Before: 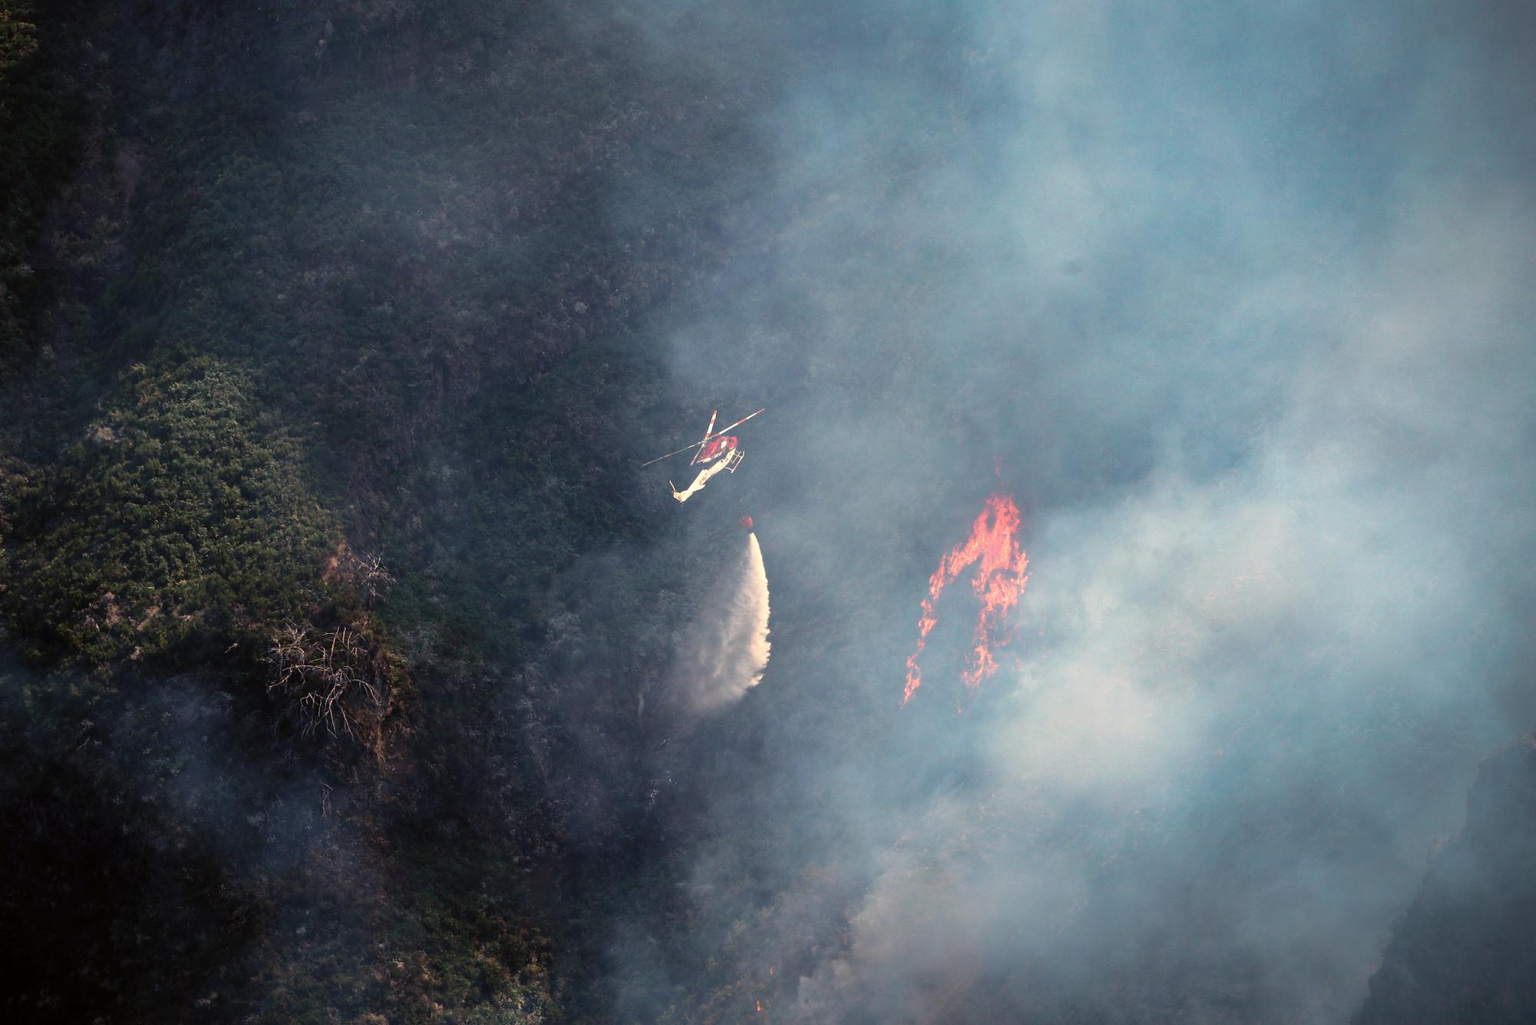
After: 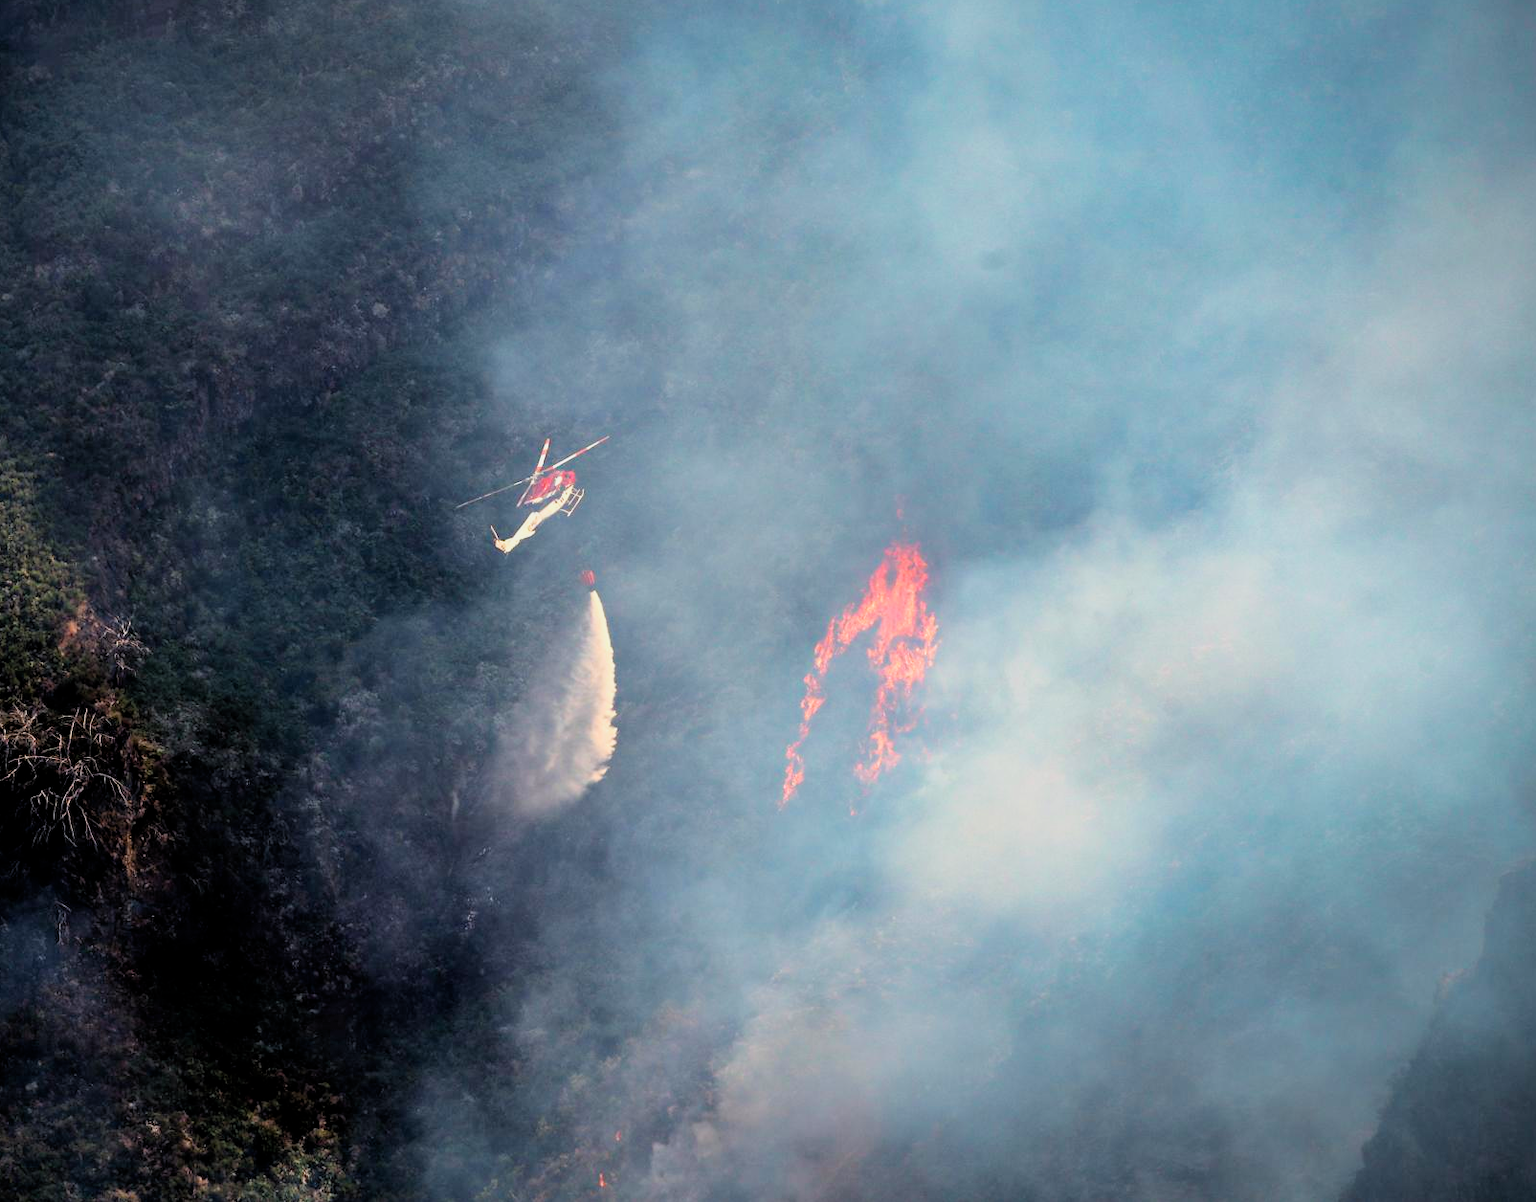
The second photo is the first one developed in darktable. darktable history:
crop and rotate: left 17.959%, top 5.771%, right 1.742%
filmic rgb: black relative exposure -7.75 EV, white relative exposure 4.4 EV, threshold 3 EV, target black luminance 0%, hardness 3.76, latitude 50.51%, contrast 1.074, highlights saturation mix 10%, shadows ↔ highlights balance -0.22%, color science v4 (2020), enable highlight reconstruction true
exposure: black level correction 0.005, exposure 0.417 EV, compensate highlight preservation false
